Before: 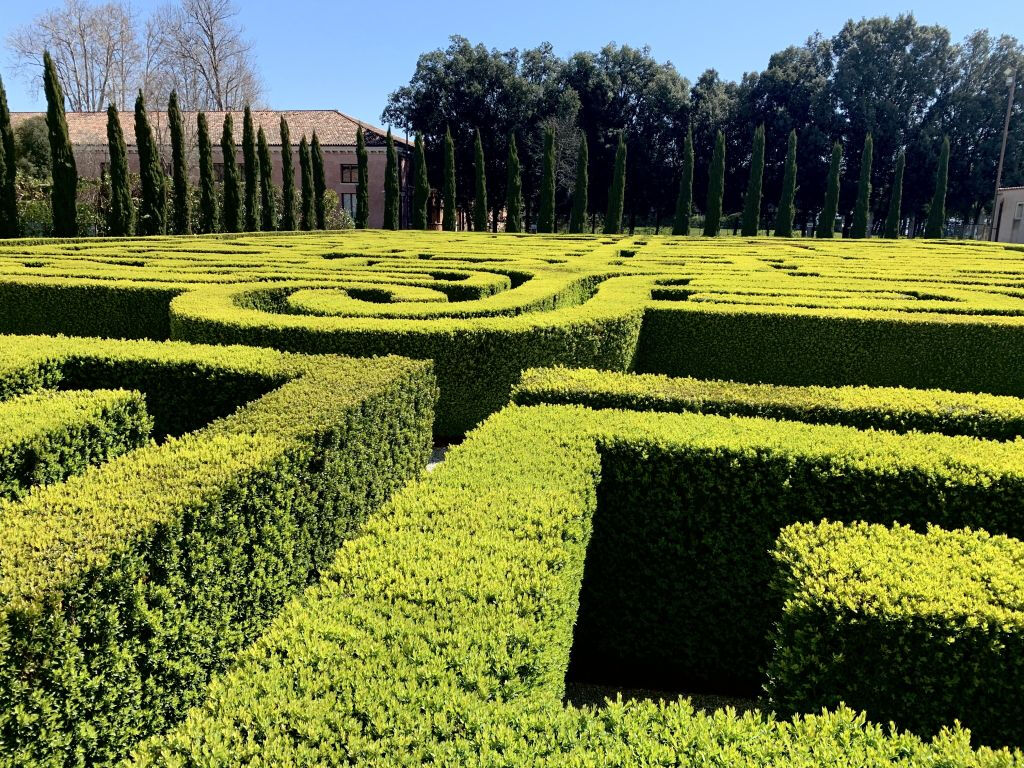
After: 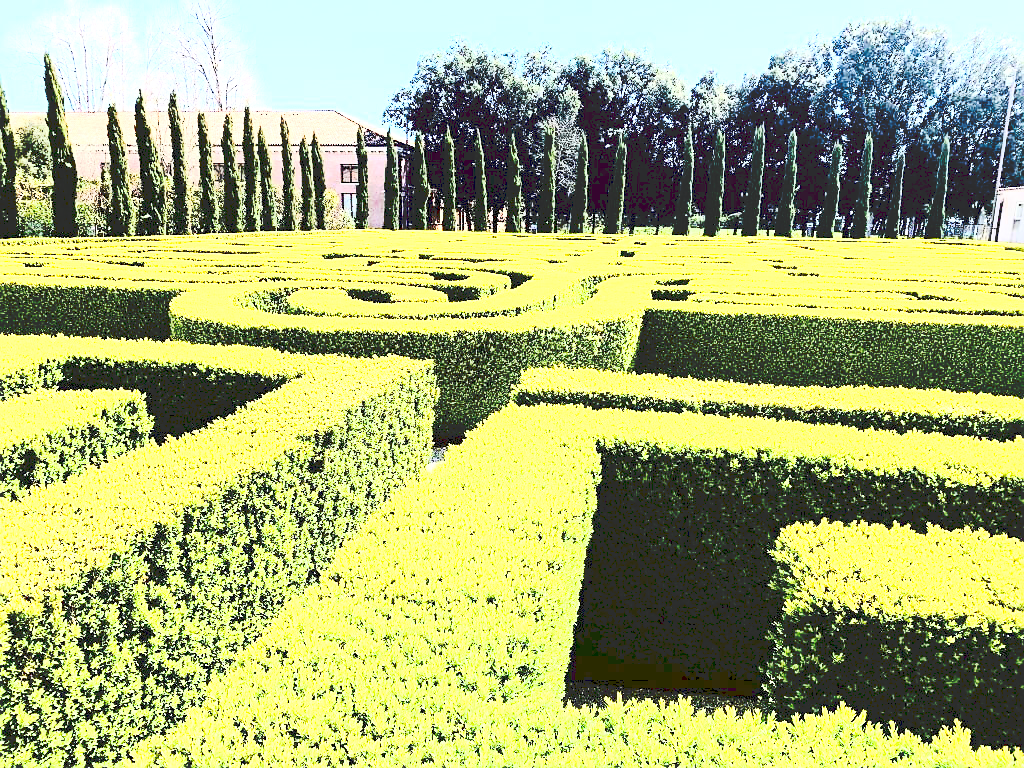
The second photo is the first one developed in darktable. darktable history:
sharpen: radius 1, threshold 1
rgb curve: curves: ch0 [(0, 0) (0.21, 0.15) (0.24, 0.21) (0.5, 0.75) (0.75, 0.96) (0.89, 0.99) (1, 1)]; ch1 [(0, 0.02) (0.21, 0.13) (0.25, 0.2) (0.5, 0.67) (0.75, 0.9) (0.89, 0.97) (1, 1)]; ch2 [(0, 0.02) (0.21, 0.13) (0.25, 0.2) (0.5, 0.67) (0.75, 0.9) (0.89, 0.97) (1, 1)], compensate middle gray true
exposure: exposure 2 EV, compensate exposure bias true, compensate highlight preservation false
tone curve: curves: ch0 [(0, 0) (0.003, 0.174) (0.011, 0.178) (0.025, 0.182) (0.044, 0.185) (0.069, 0.191) (0.1, 0.194) (0.136, 0.199) (0.177, 0.219) (0.224, 0.246) (0.277, 0.284) (0.335, 0.35) (0.399, 0.43) (0.468, 0.539) (0.543, 0.637) (0.623, 0.711) (0.709, 0.799) (0.801, 0.865) (0.898, 0.914) (1, 1)], preserve colors none
